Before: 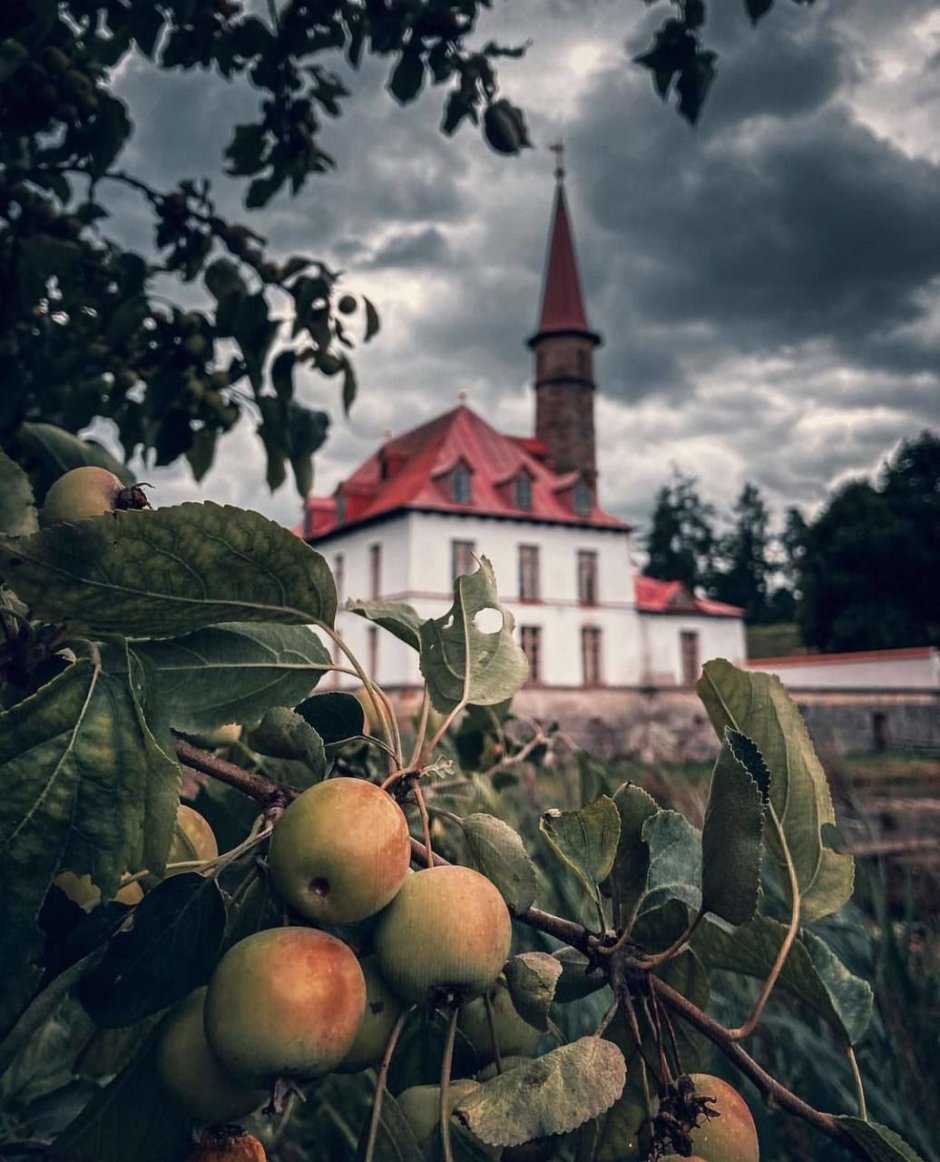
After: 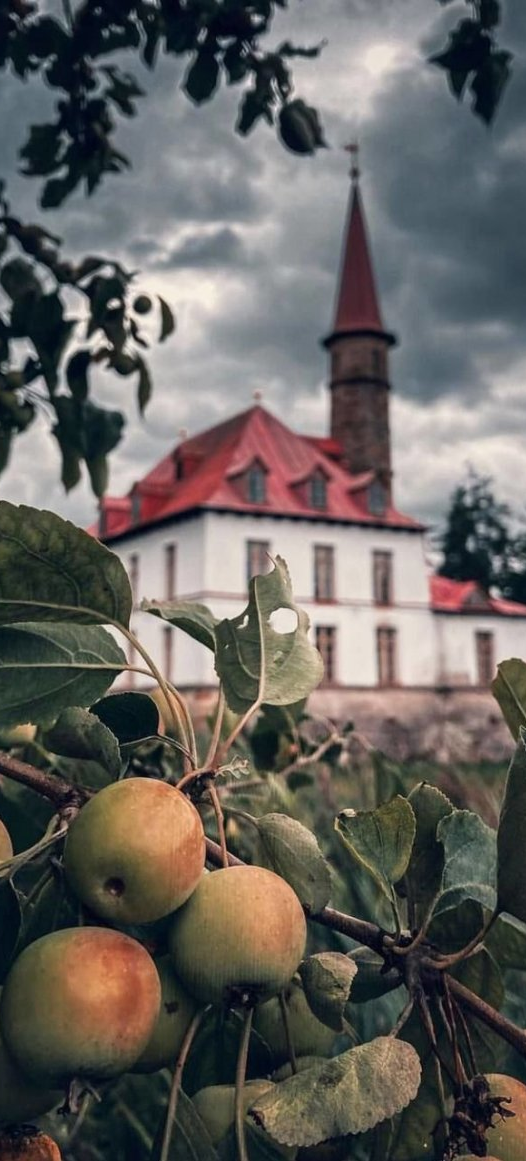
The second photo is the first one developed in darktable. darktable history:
crop: left 21.883%, right 22.092%, bottom 0.008%
shadows and highlights: radius 333.13, shadows 53.28, highlights -98.92, compress 94.33%, soften with gaussian
base curve: curves: ch0 [(0, 0) (0.989, 0.992)], preserve colors none
